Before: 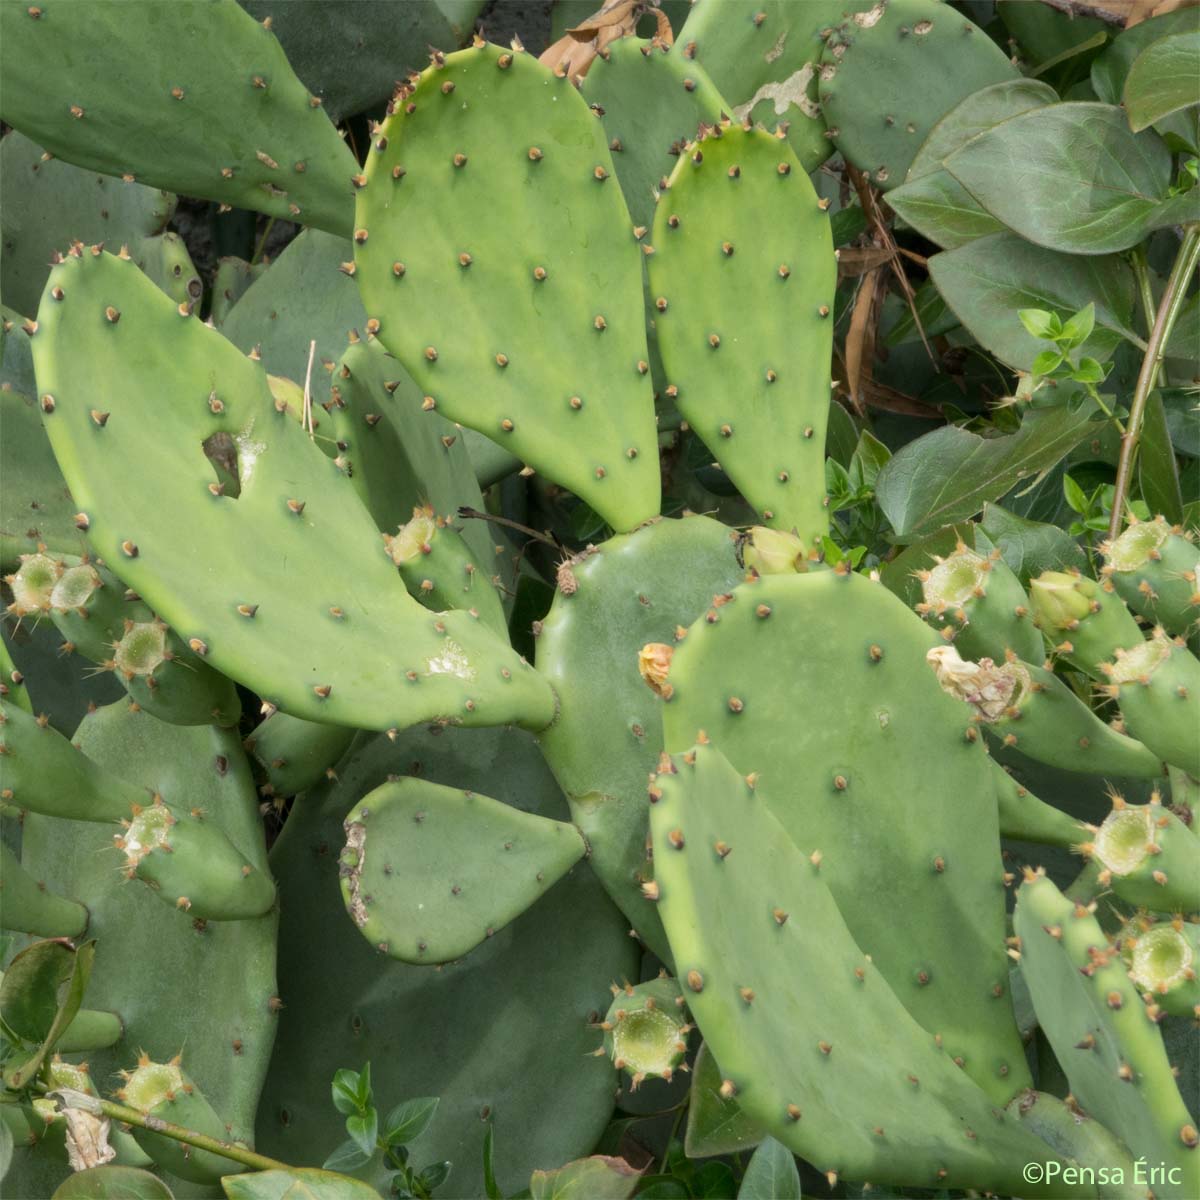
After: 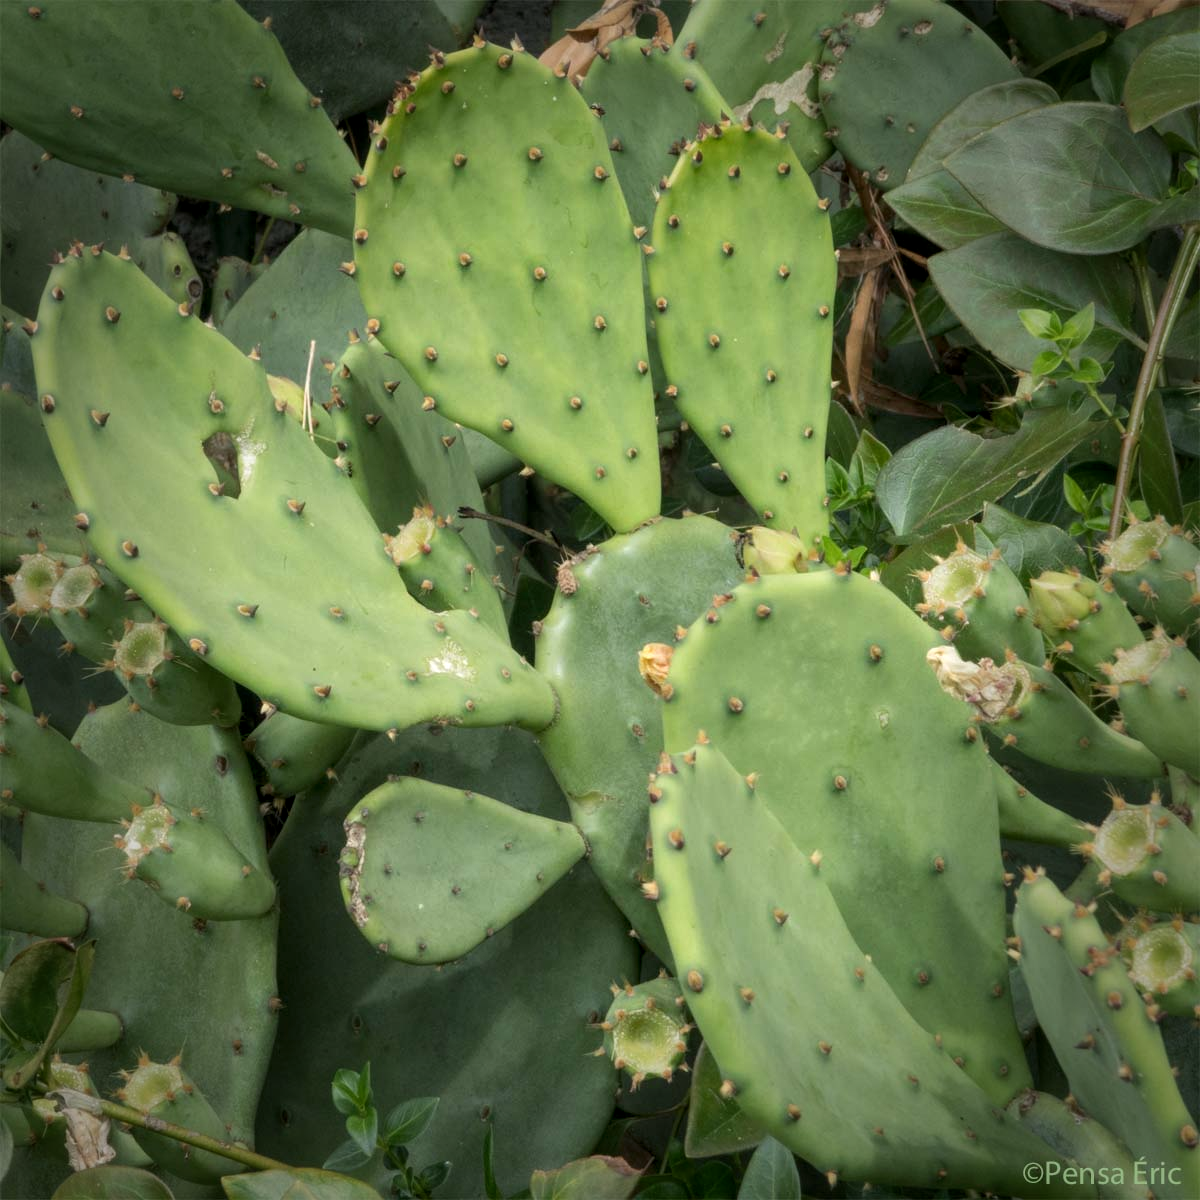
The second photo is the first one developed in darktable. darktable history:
vignetting: fall-off start 63.67%, brightness -0.568, saturation 0.002, width/height ratio 0.88
local contrast: on, module defaults
